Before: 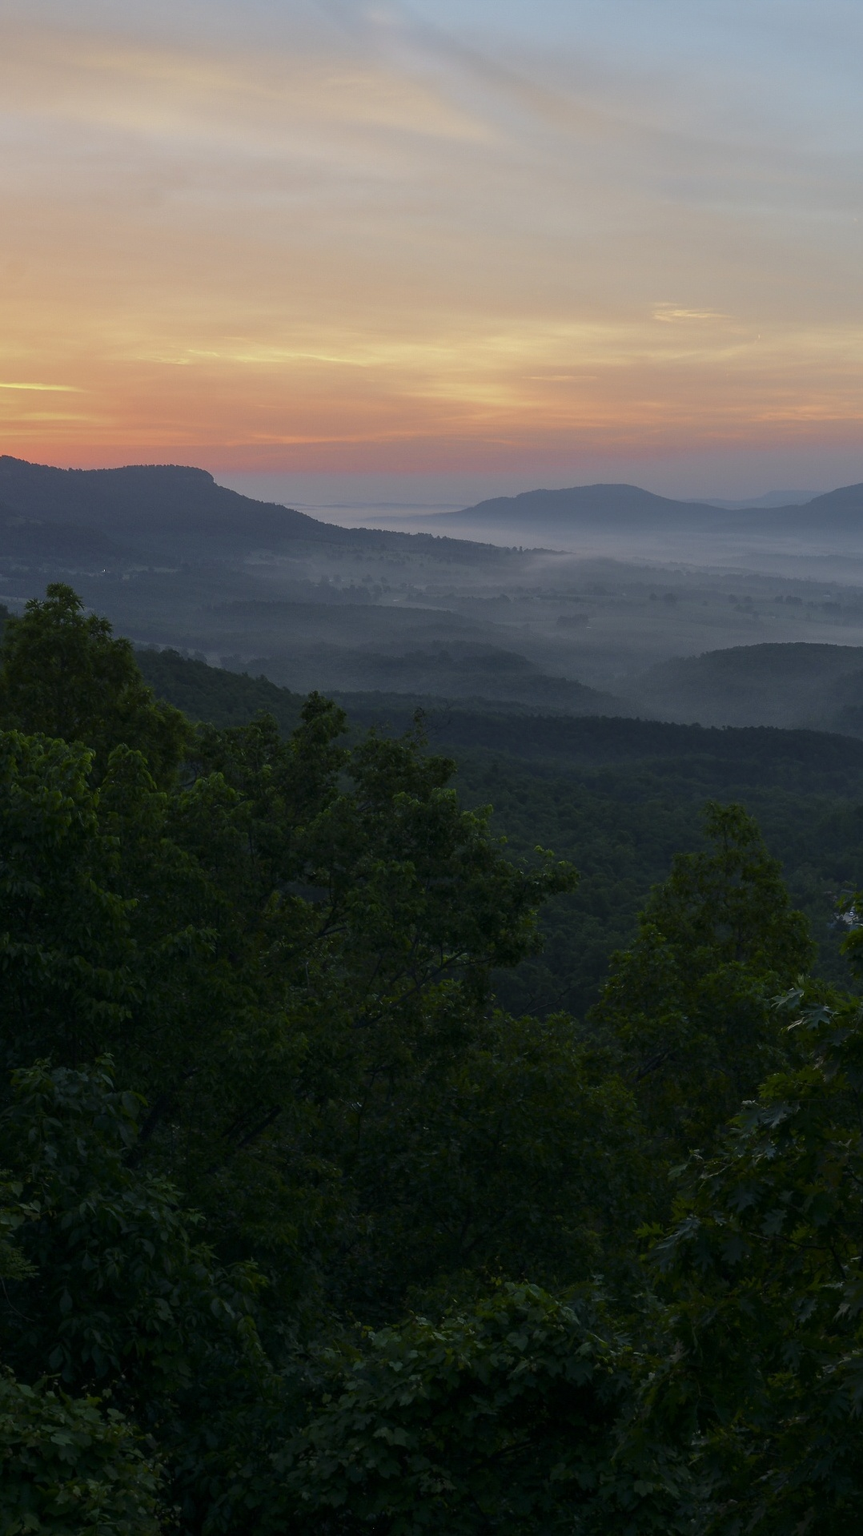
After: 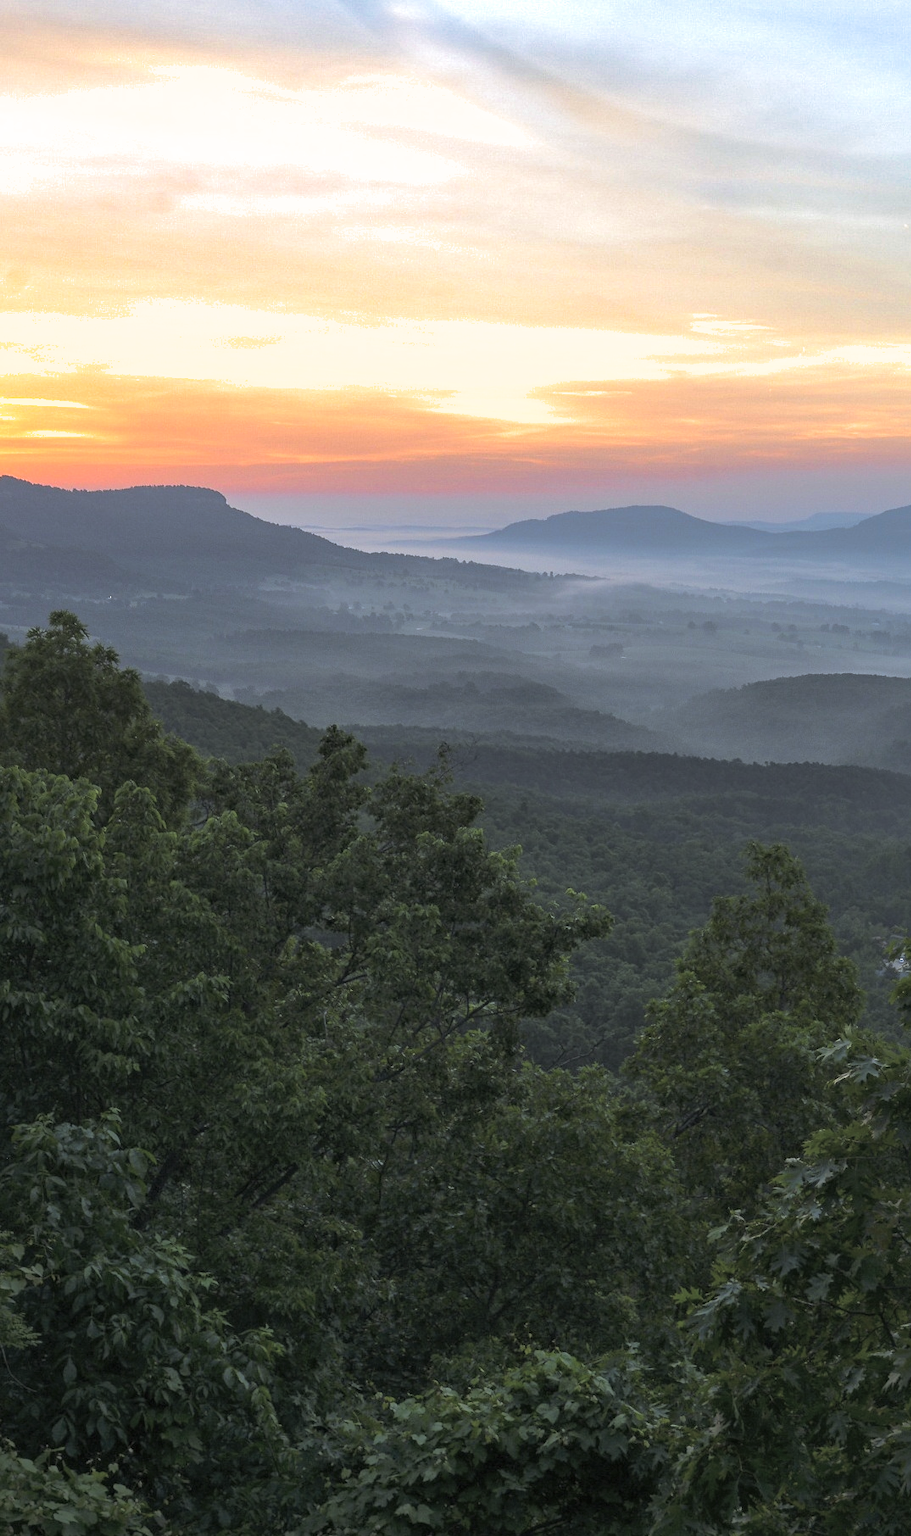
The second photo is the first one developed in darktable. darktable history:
split-toning: shadows › hue 36°, shadows › saturation 0.05, highlights › hue 10.8°, highlights › saturation 0.15, compress 40%
crop: top 0.448%, right 0.264%, bottom 5.045%
exposure: black level correction 0, exposure 1.2 EV, compensate highlight preservation false
shadows and highlights: on, module defaults
haze removal: compatibility mode true, adaptive false
